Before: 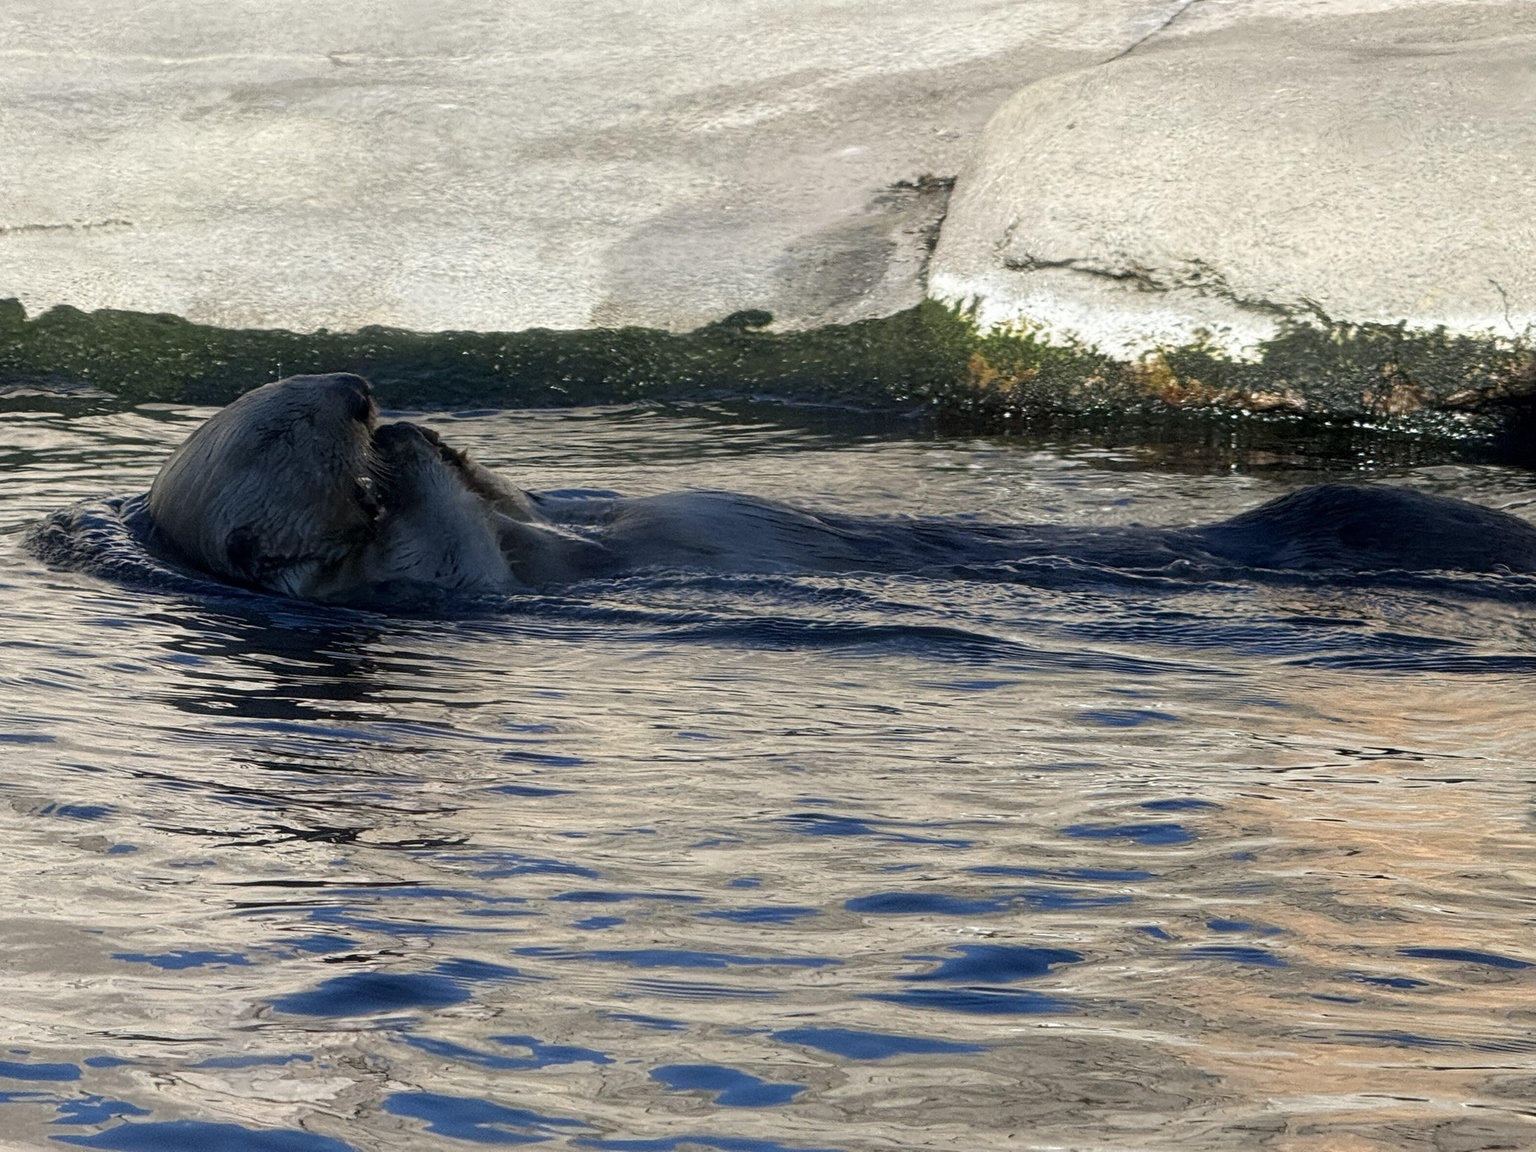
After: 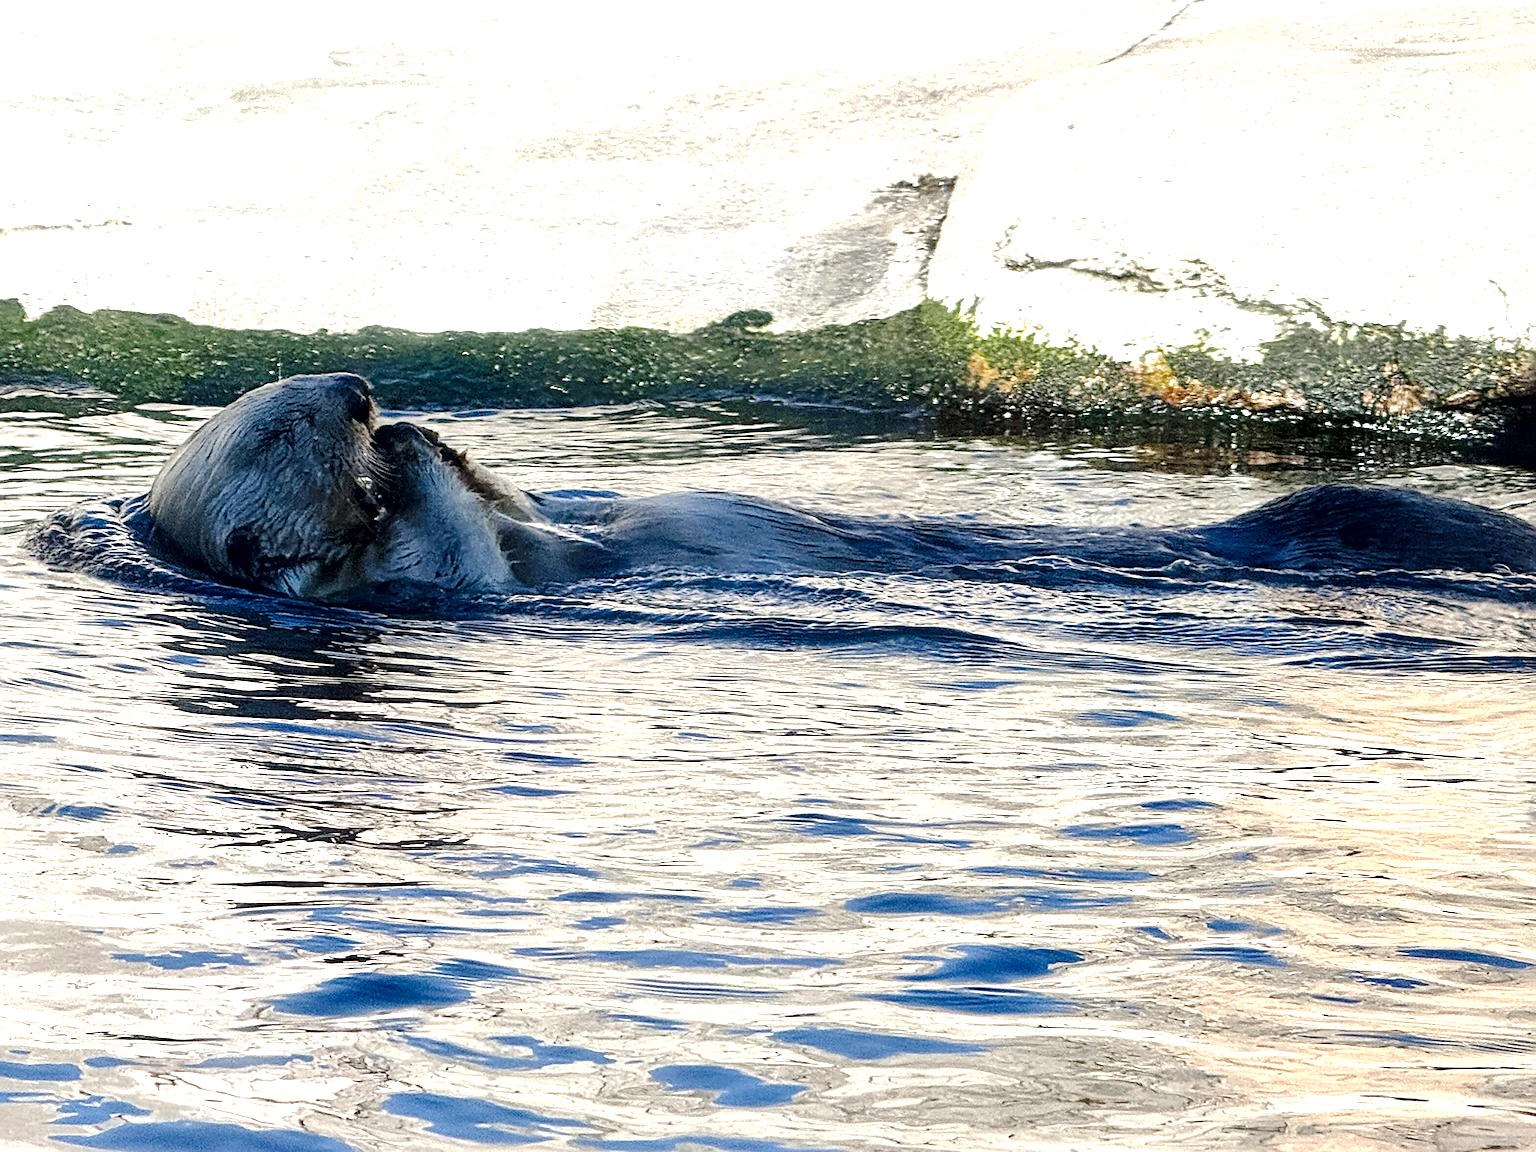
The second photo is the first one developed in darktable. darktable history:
sharpen: amount 0.492
exposure: black level correction 0, exposure 1.199 EV, compensate highlight preservation false
tone curve: curves: ch0 [(0, 0) (0.003, 0.015) (0.011, 0.021) (0.025, 0.032) (0.044, 0.046) (0.069, 0.062) (0.1, 0.08) (0.136, 0.117) (0.177, 0.165) (0.224, 0.221) (0.277, 0.298) (0.335, 0.385) (0.399, 0.469) (0.468, 0.558) (0.543, 0.637) (0.623, 0.708) (0.709, 0.771) (0.801, 0.84) (0.898, 0.907) (1, 1)], preserve colors none
local contrast: mode bilateral grid, contrast 25, coarseness 60, detail 151%, midtone range 0.2
